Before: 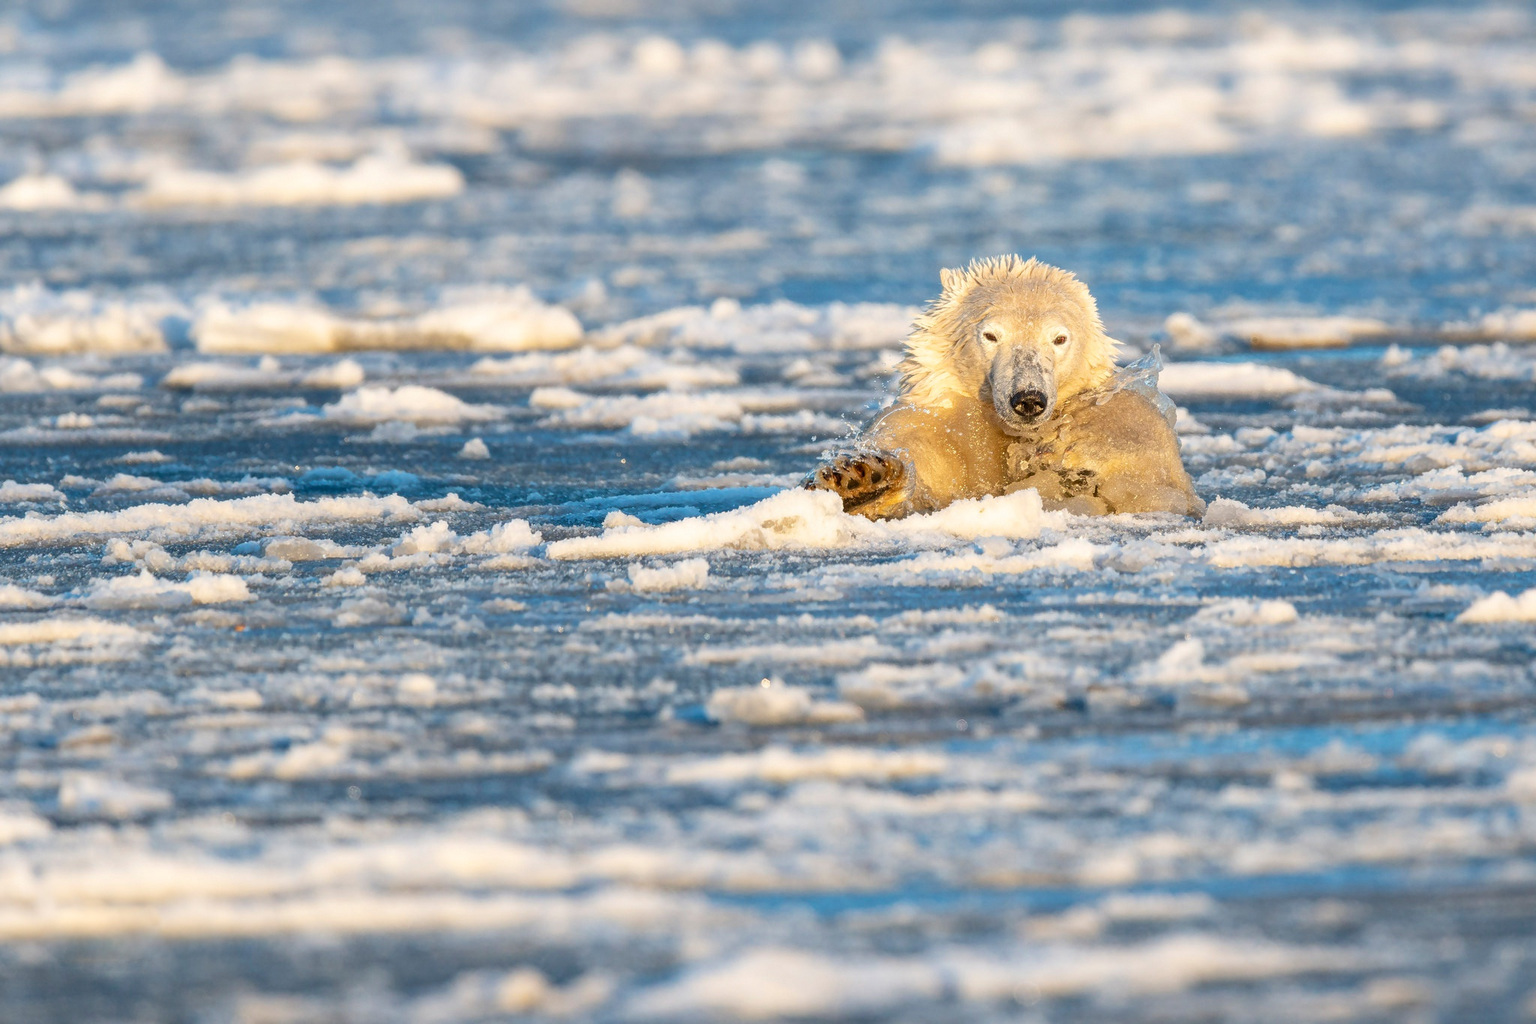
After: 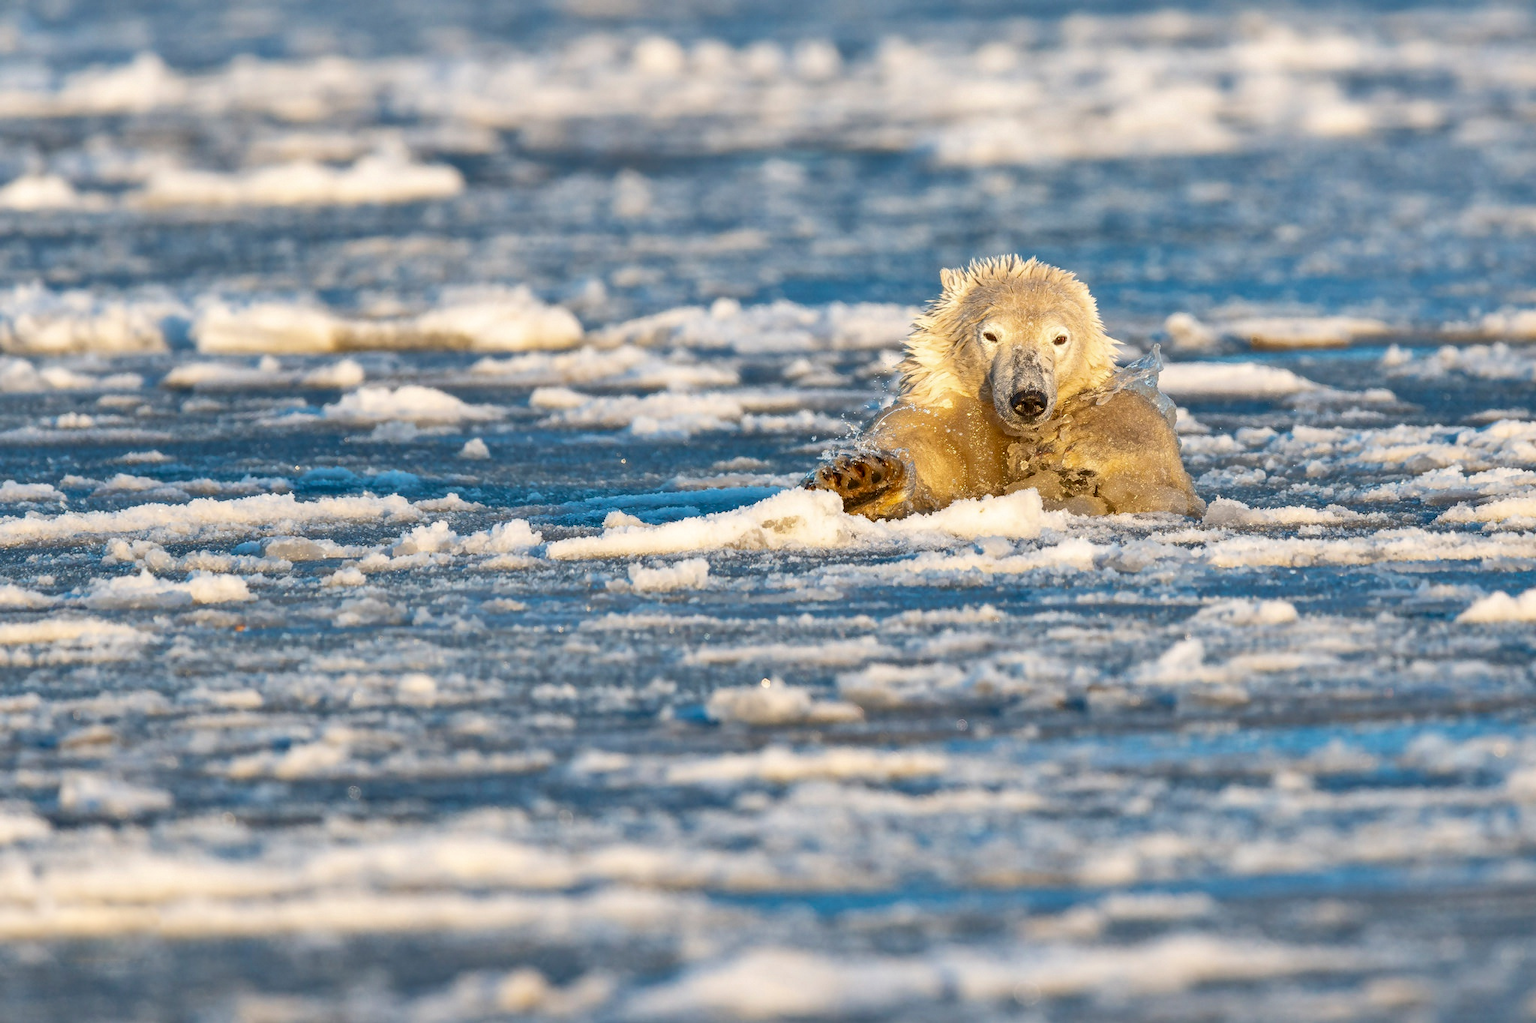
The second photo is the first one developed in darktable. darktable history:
shadows and highlights: shadows 61.01, highlights -60.53, soften with gaussian
exposure: black level correction 0.001, exposure 0.015 EV, compensate highlight preservation false
